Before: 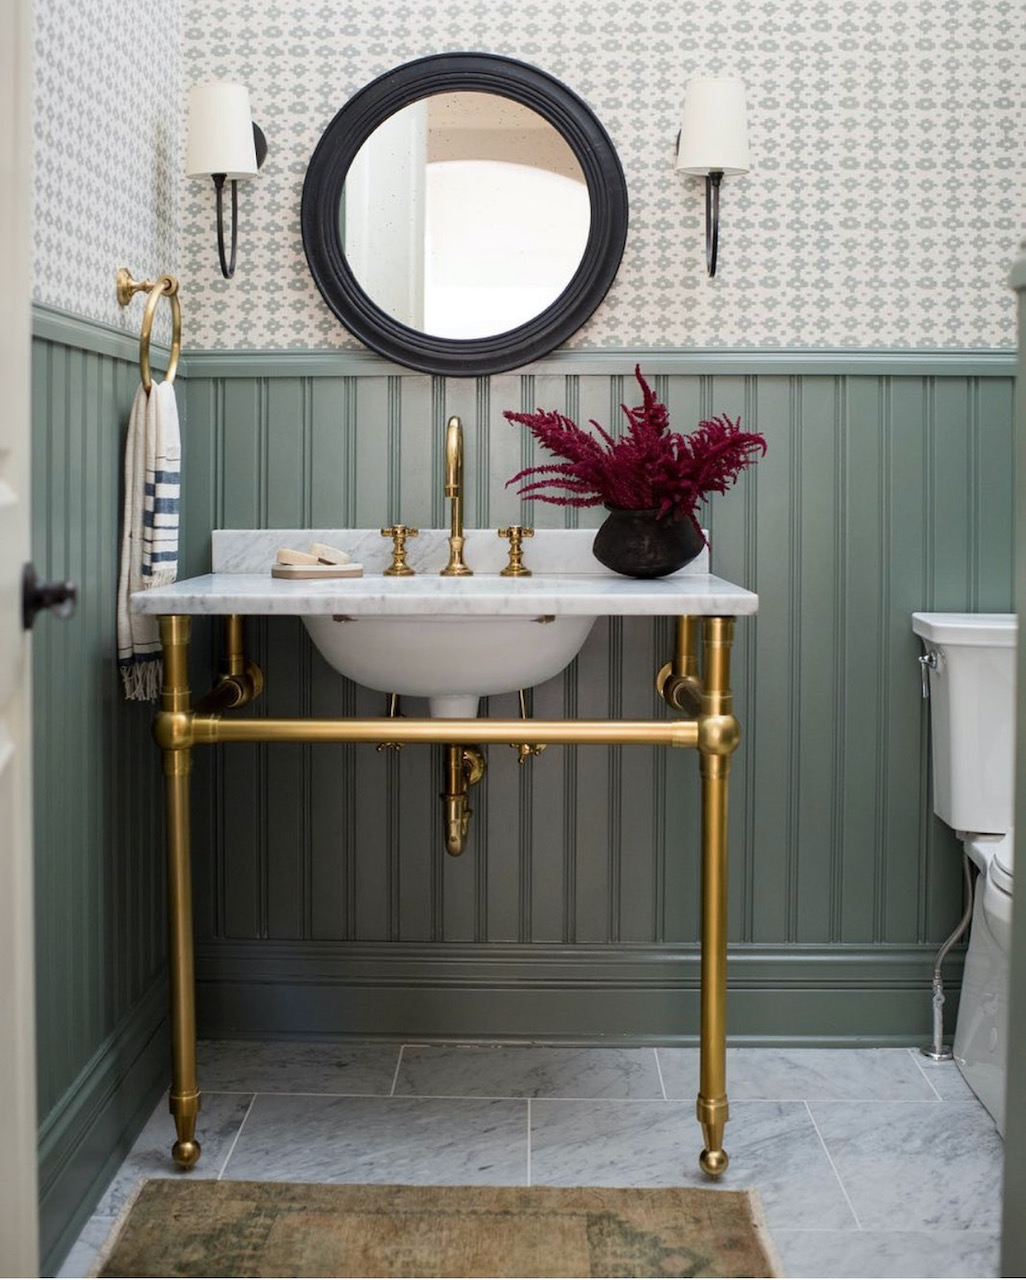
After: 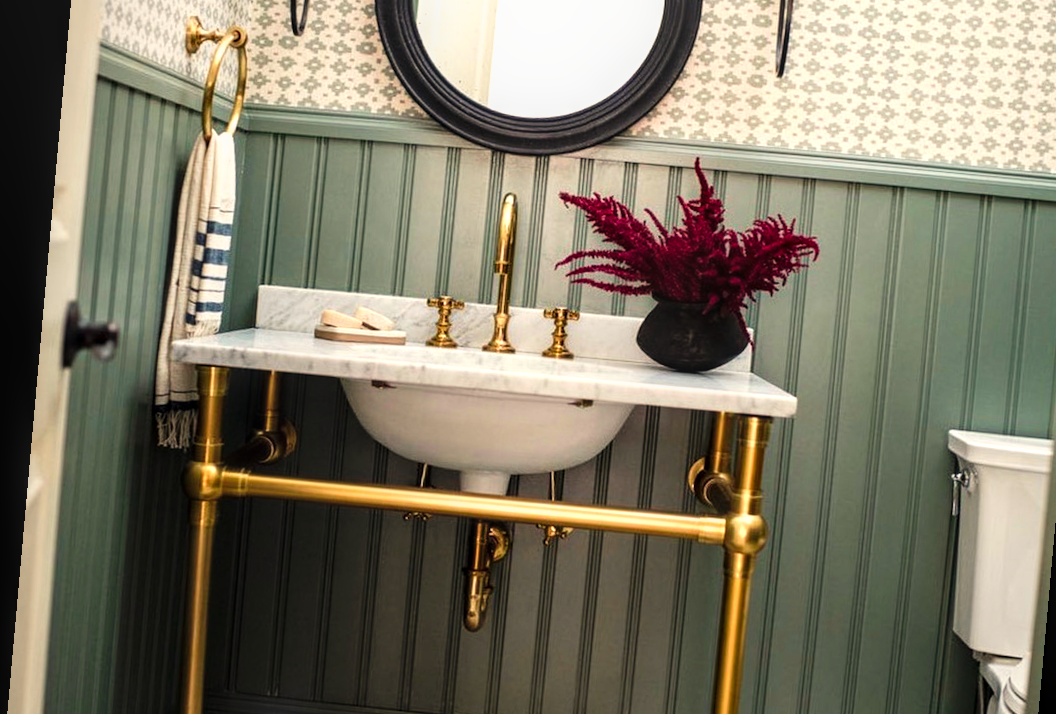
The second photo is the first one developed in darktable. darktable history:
exposure: compensate highlight preservation false
rotate and perspective: rotation 5.12°, automatic cropping off
color calibration: output R [0.994, 0.059, -0.119, 0], output G [-0.036, 1.09, -0.119, 0], output B [0.078, -0.108, 0.961, 0], illuminant custom, x 0.371, y 0.382, temperature 4281.14 K
crop: left 1.744%, top 19.225%, right 5.069%, bottom 28.357%
white balance: red 1.123, blue 0.83
tone curve: curves: ch0 [(0, 0) (0.003, 0.002) (0.011, 0.006) (0.025, 0.014) (0.044, 0.025) (0.069, 0.039) (0.1, 0.056) (0.136, 0.082) (0.177, 0.116) (0.224, 0.163) (0.277, 0.233) (0.335, 0.311) (0.399, 0.396) (0.468, 0.488) (0.543, 0.588) (0.623, 0.695) (0.709, 0.809) (0.801, 0.912) (0.898, 0.997) (1, 1)], preserve colors none
local contrast: on, module defaults
